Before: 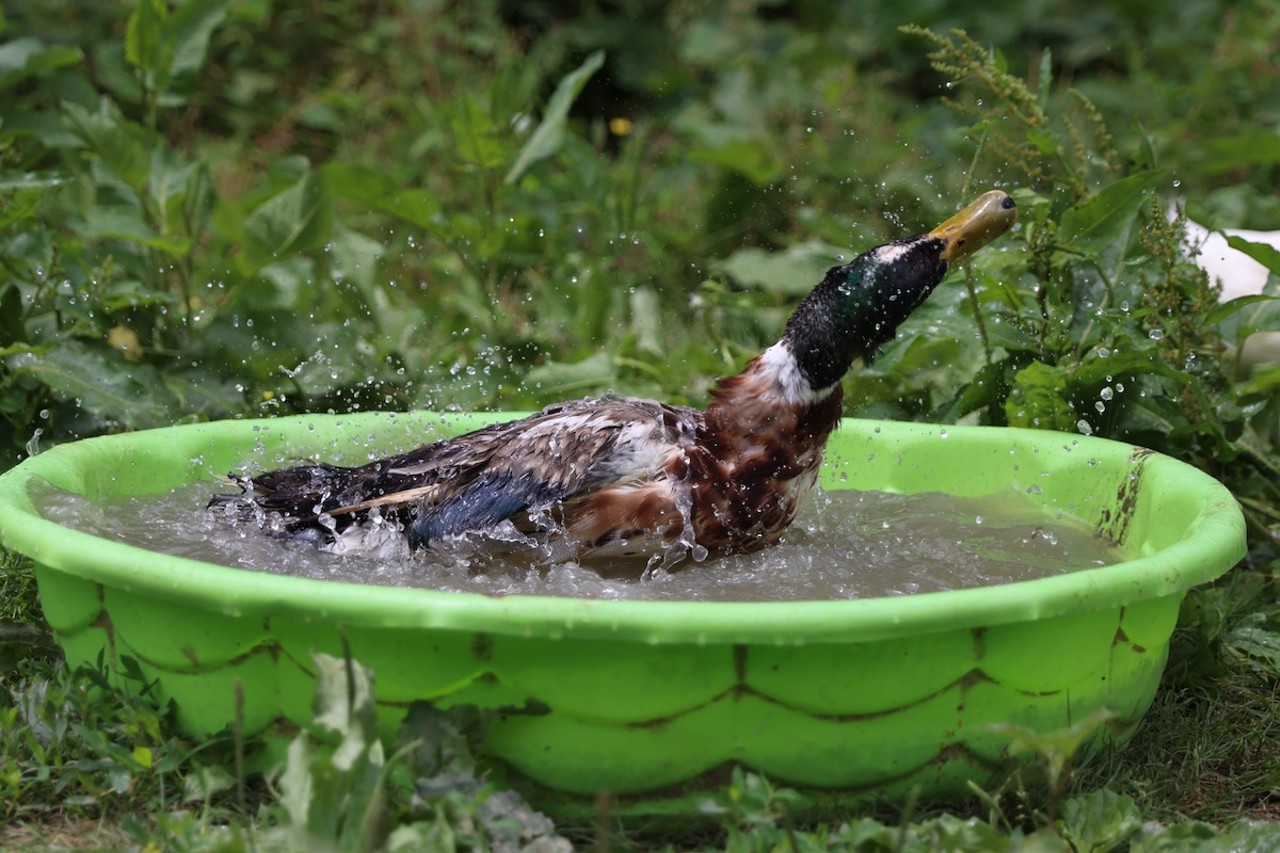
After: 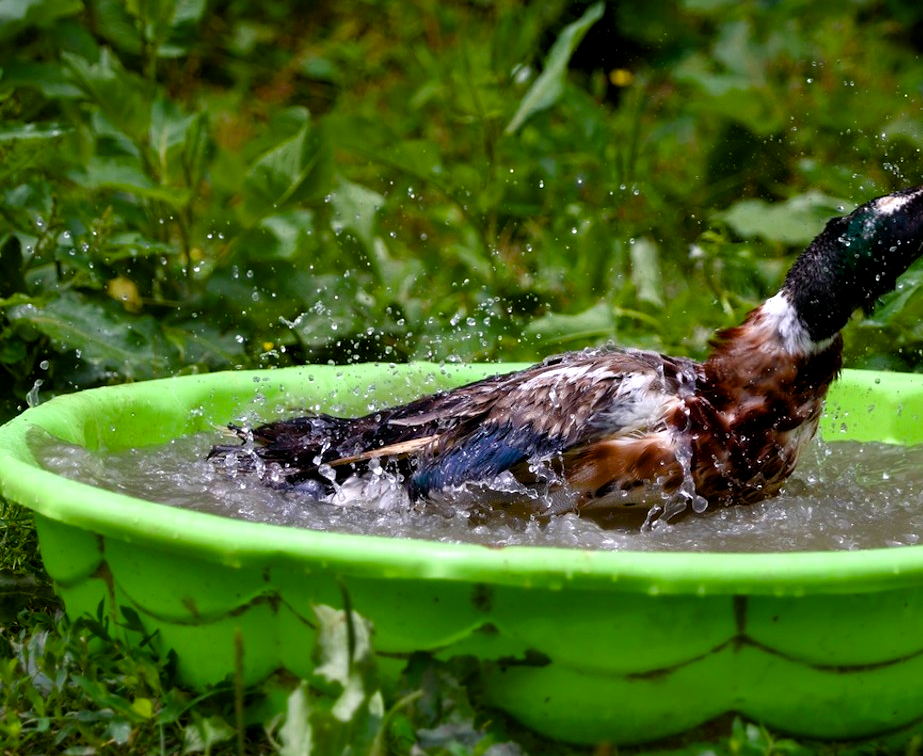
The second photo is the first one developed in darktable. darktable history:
crop: top 5.755%, right 27.862%, bottom 5.535%
color balance rgb: global offset › luminance -0.477%, linear chroma grading › global chroma 8.941%, perceptual saturation grading › global saturation 20%, perceptual saturation grading › highlights -25.542%, perceptual saturation grading › shadows 49.345%, global vibrance 25.026%, contrast 20.462%
